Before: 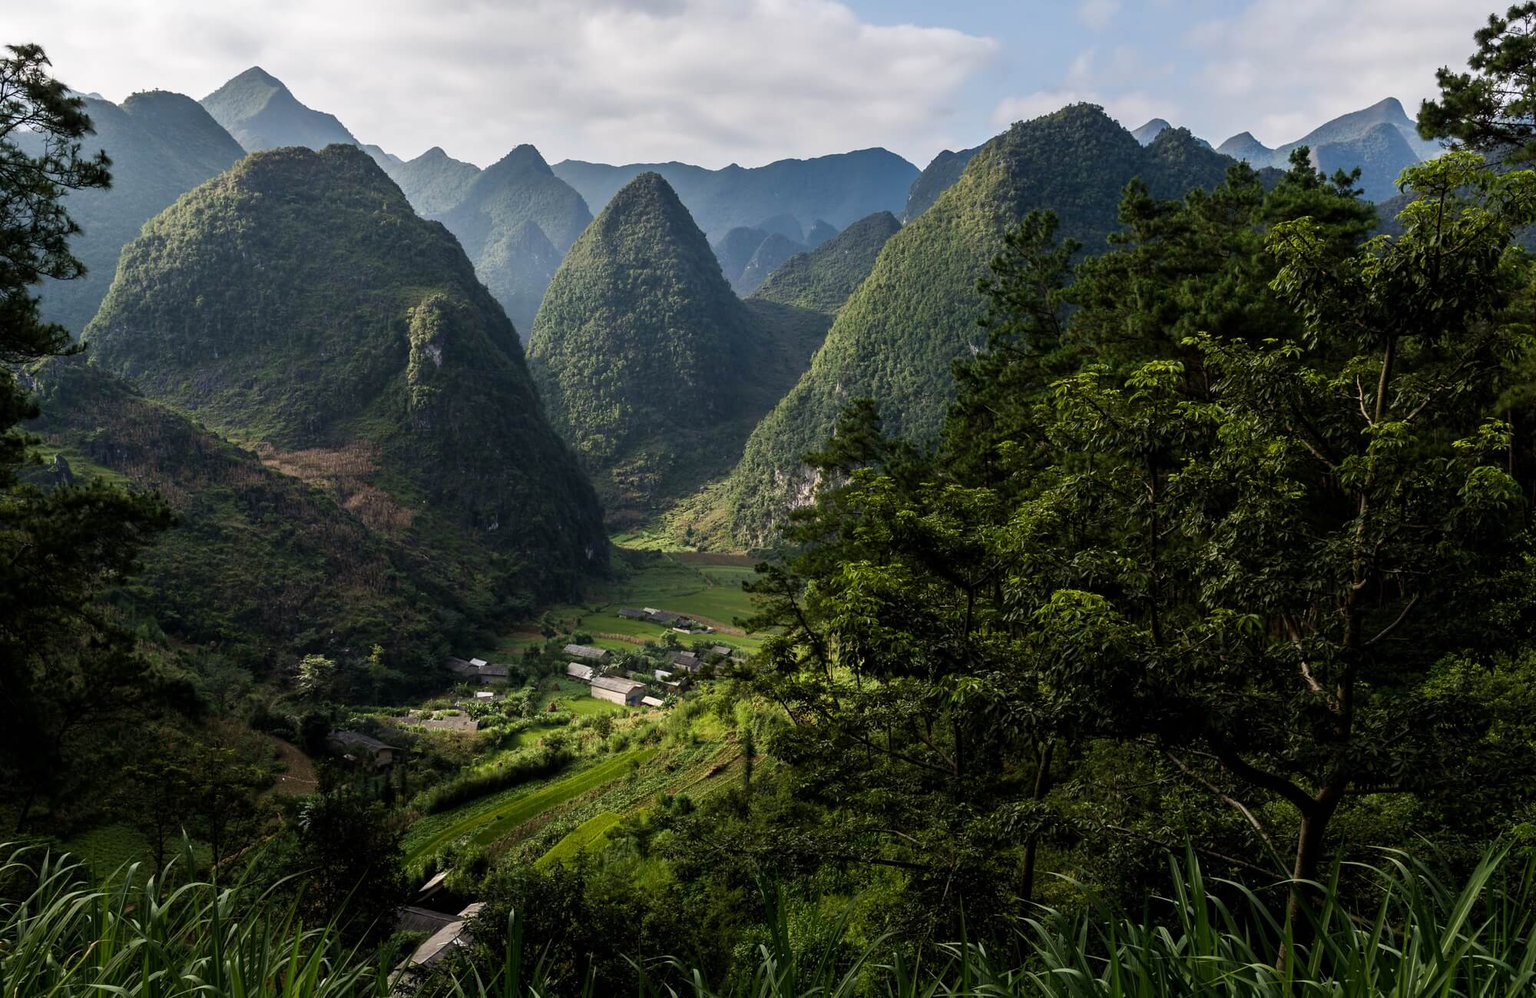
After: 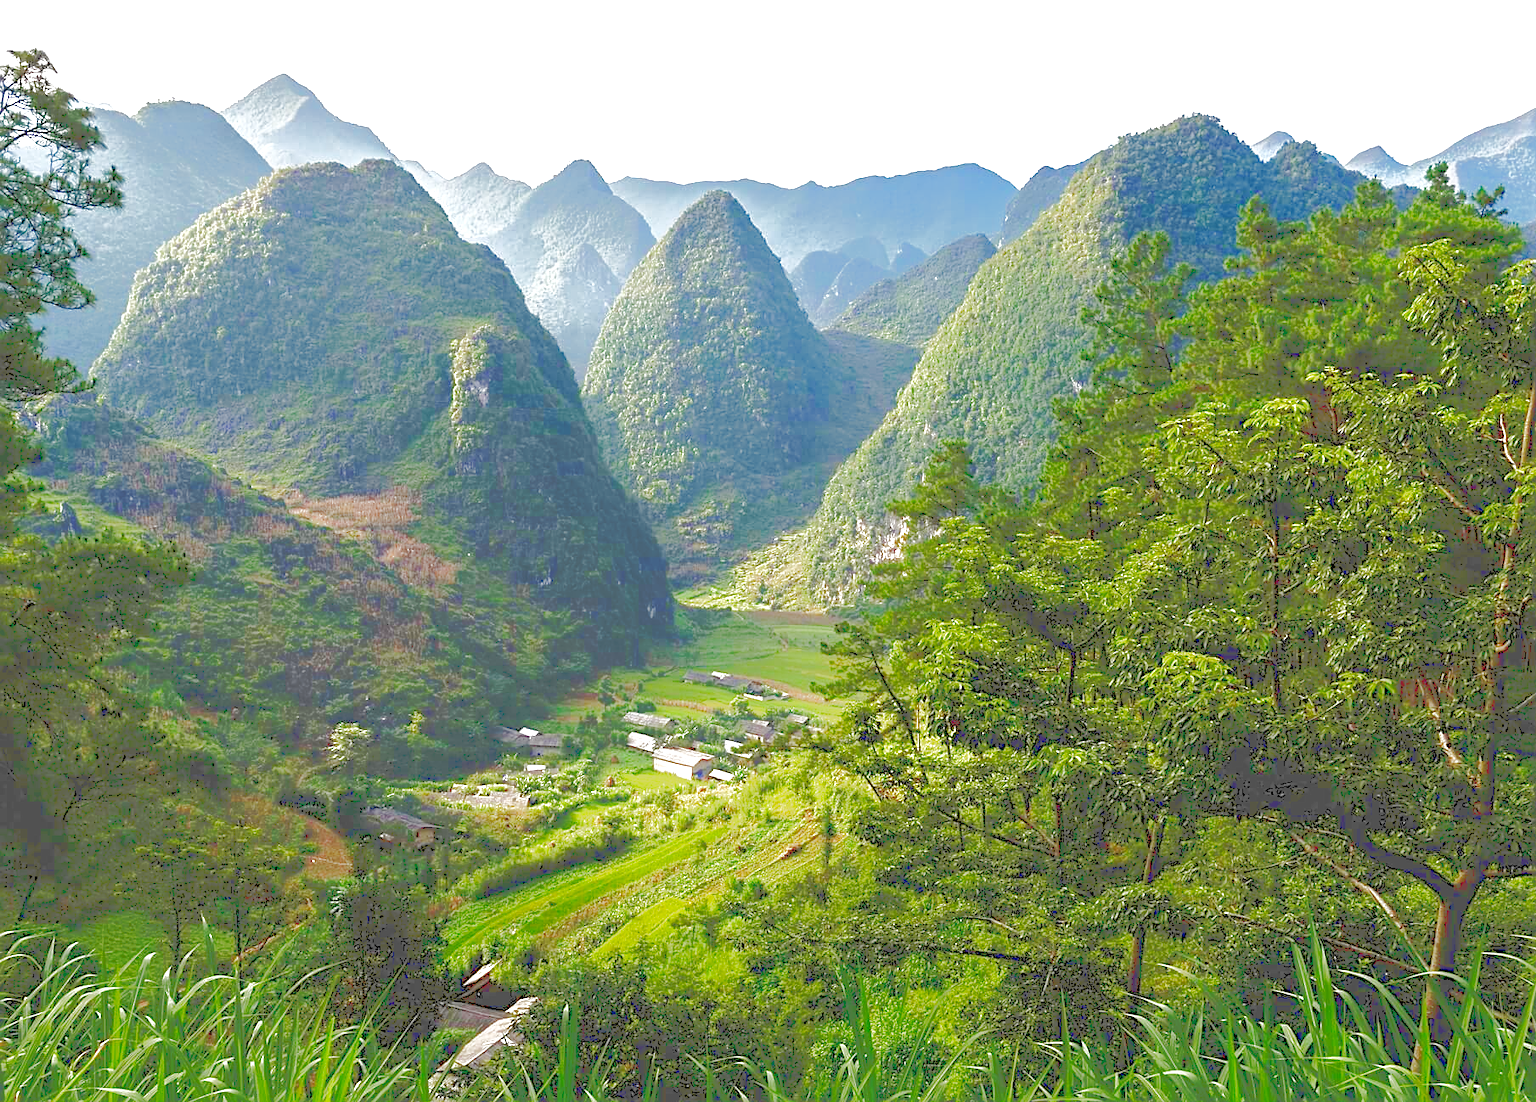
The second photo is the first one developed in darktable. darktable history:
exposure: black level correction 0, exposure 1.102 EV, compensate exposure bias true, compensate highlight preservation false
base curve: curves: ch0 [(0, 0) (0.028, 0.03) (0.121, 0.232) (0.46, 0.748) (0.859, 0.968) (1, 1)], preserve colors none
crop: right 9.506%, bottom 0.022%
shadows and highlights: shadows -12.95, white point adjustment 4.1, highlights 27.43
contrast brightness saturation: contrast 0.029, brightness 0.064, saturation 0.129
tone curve: curves: ch0 [(0, 0) (0.003, 0.322) (0.011, 0.327) (0.025, 0.345) (0.044, 0.365) (0.069, 0.378) (0.1, 0.391) (0.136, 0.403) (0.177, 0.412) (0.224, 0.429) (0.277, 0.448) (0.335, 0.474) (0.399, 0.503) (0.468, 0.537) (0.543, 0.57) (0.623, 0.61) (0.709, 0.653) (0.801, 0.699) (0.898, 0.75) (1, 1)]
sharpen: on, module defaults
